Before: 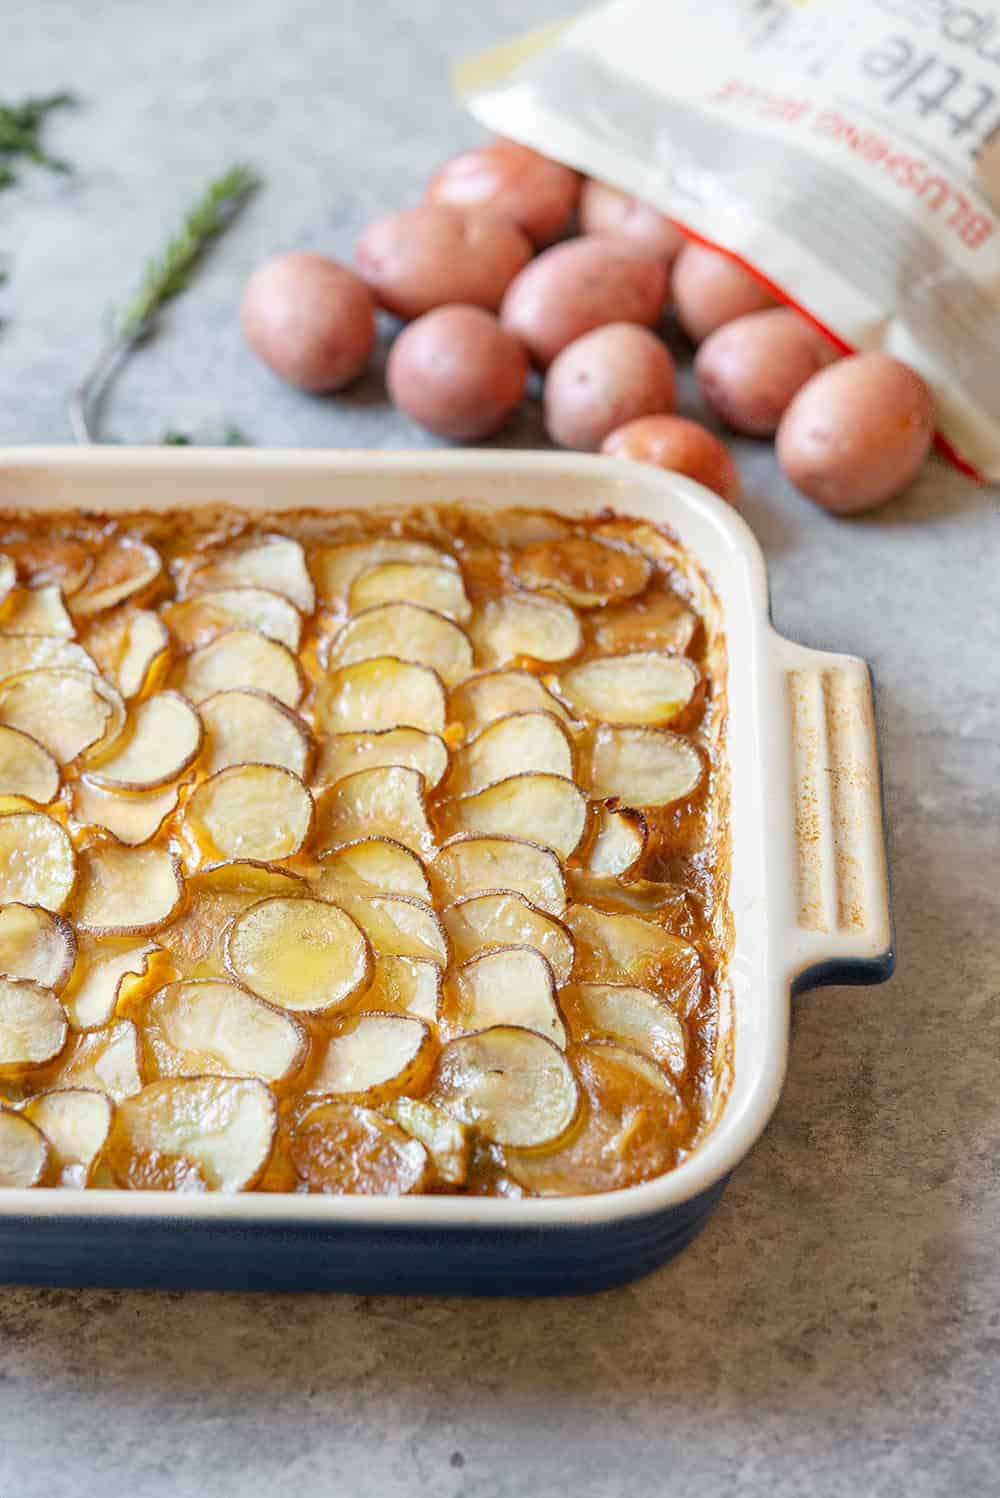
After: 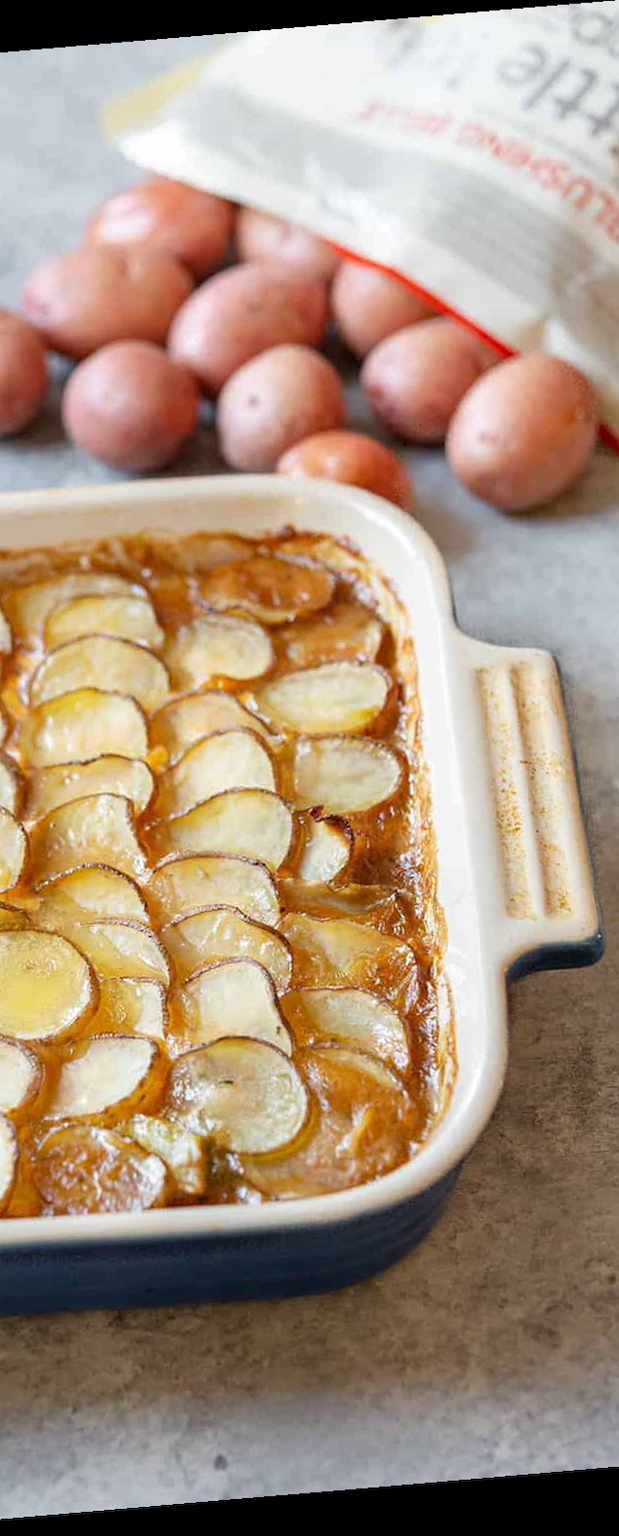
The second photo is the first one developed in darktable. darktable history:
rotate and perspective: rotation -4.86°, automatic cropping off
crop: left 31.458%, top 0%, right 11.876%
